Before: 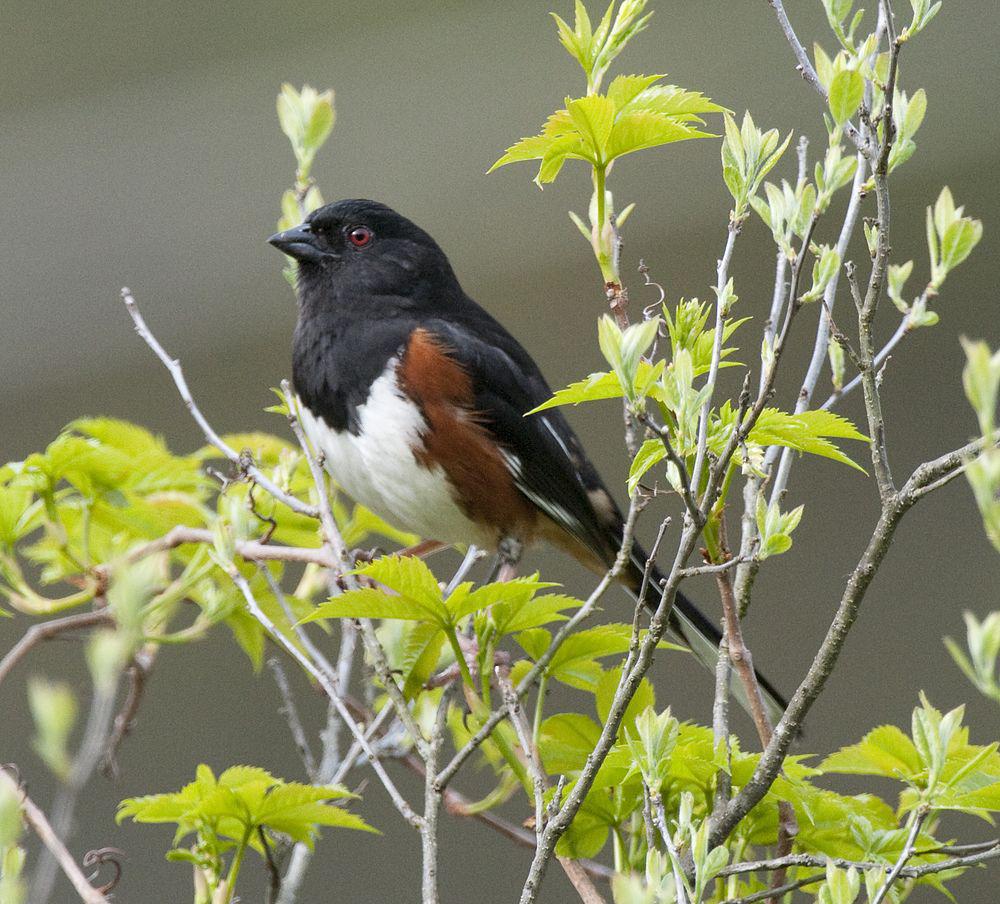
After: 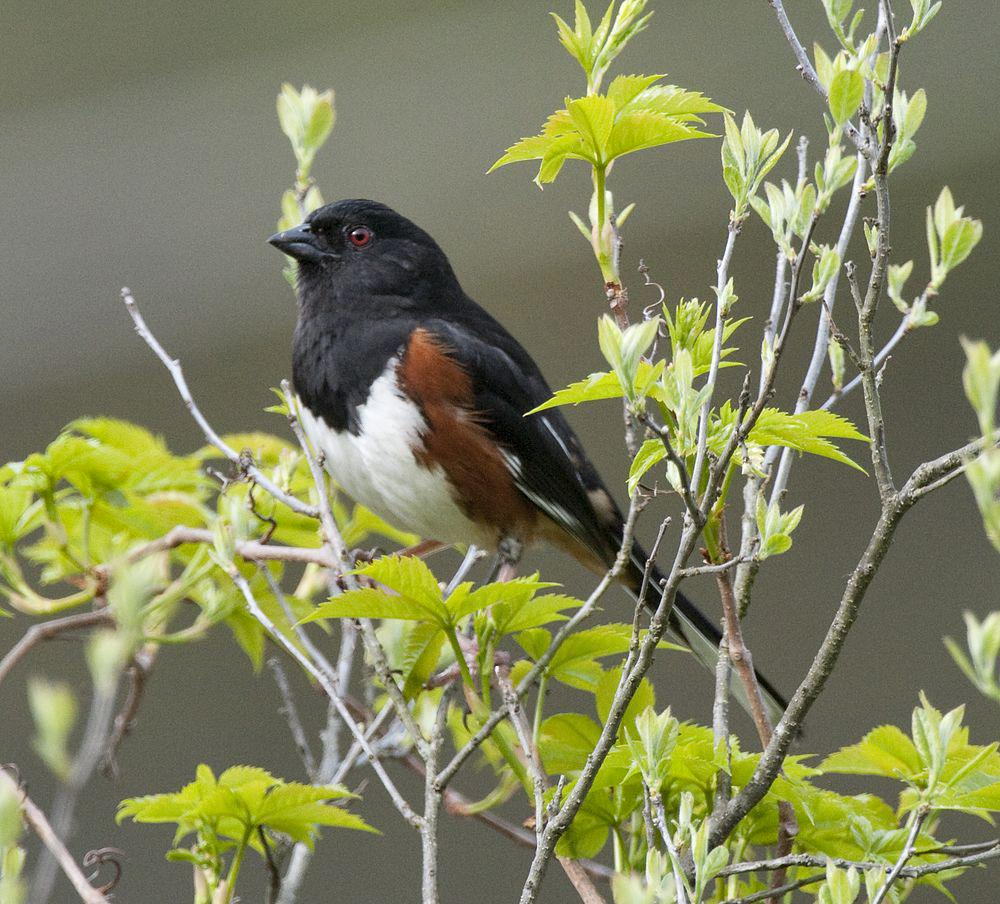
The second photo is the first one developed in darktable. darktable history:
levels: mode automatic, gray 50.8%
shadows and highlights: shadows 52.42, soften with gaussian
